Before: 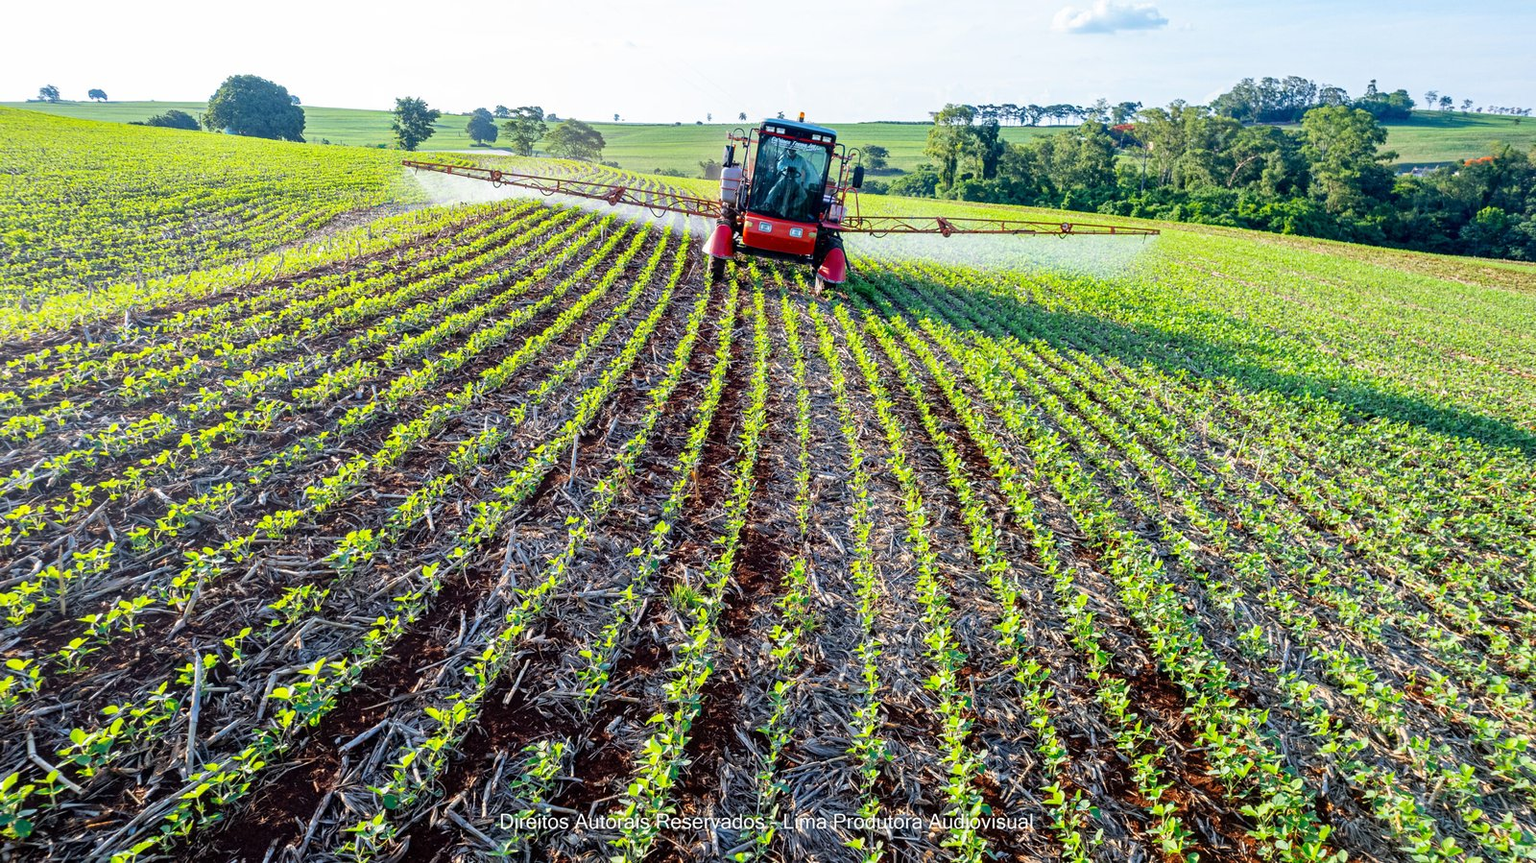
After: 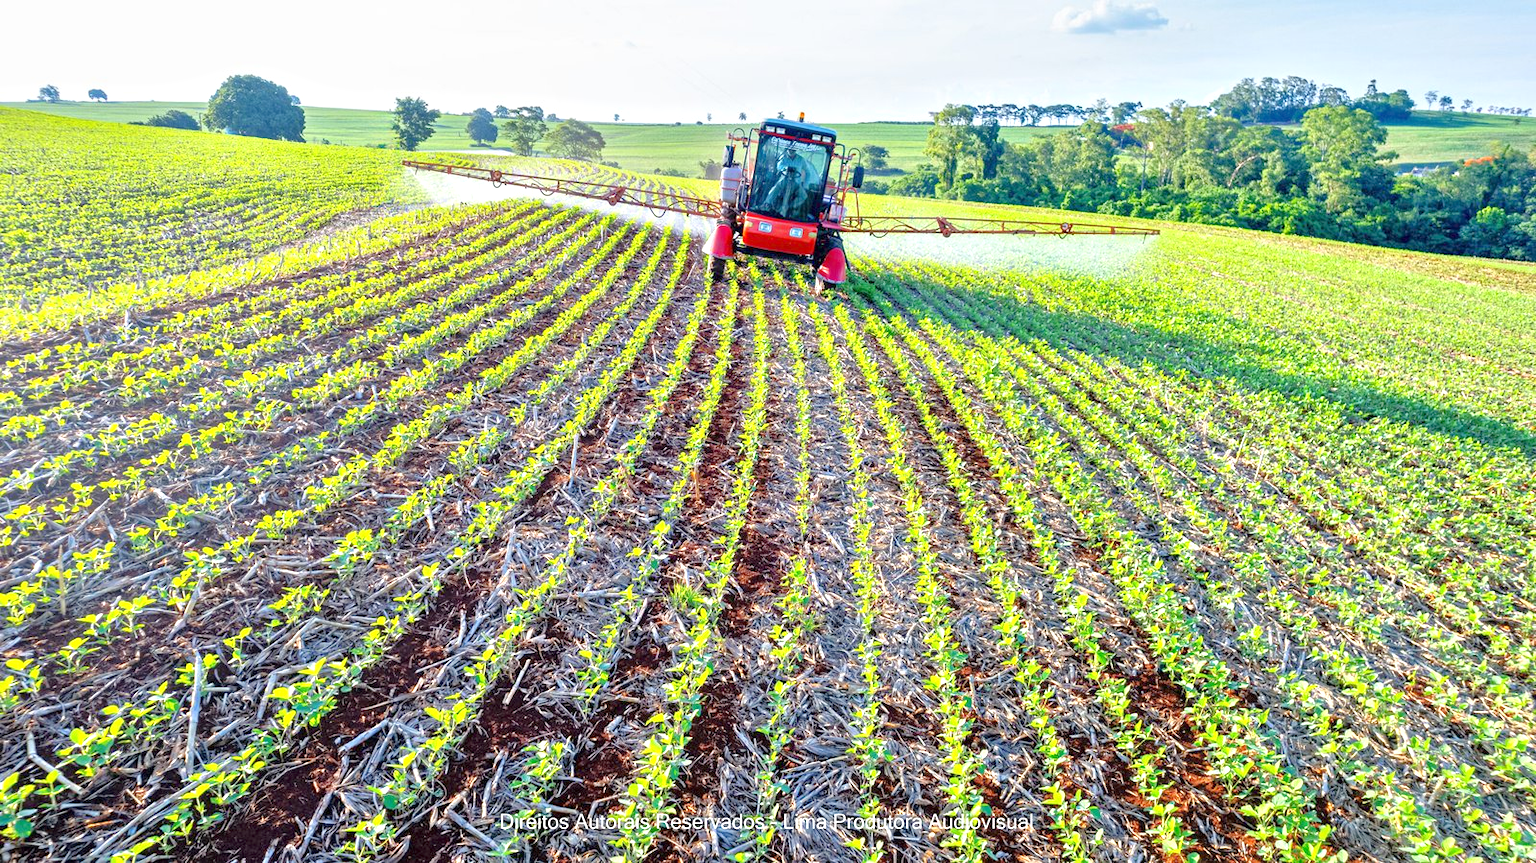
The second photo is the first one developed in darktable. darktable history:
tone equalizer: -8 EV 1.99 EV, -7 EV 1.96 EV, -6 EV 1.97 EV, -5 EV 1.99 EV, -4 EV 1.97 EV, -3 EV 1.49 EV, -2 EV 0.979 EV, -1 EV 0.479 EV, mask exposure compensation -0.506 EV
